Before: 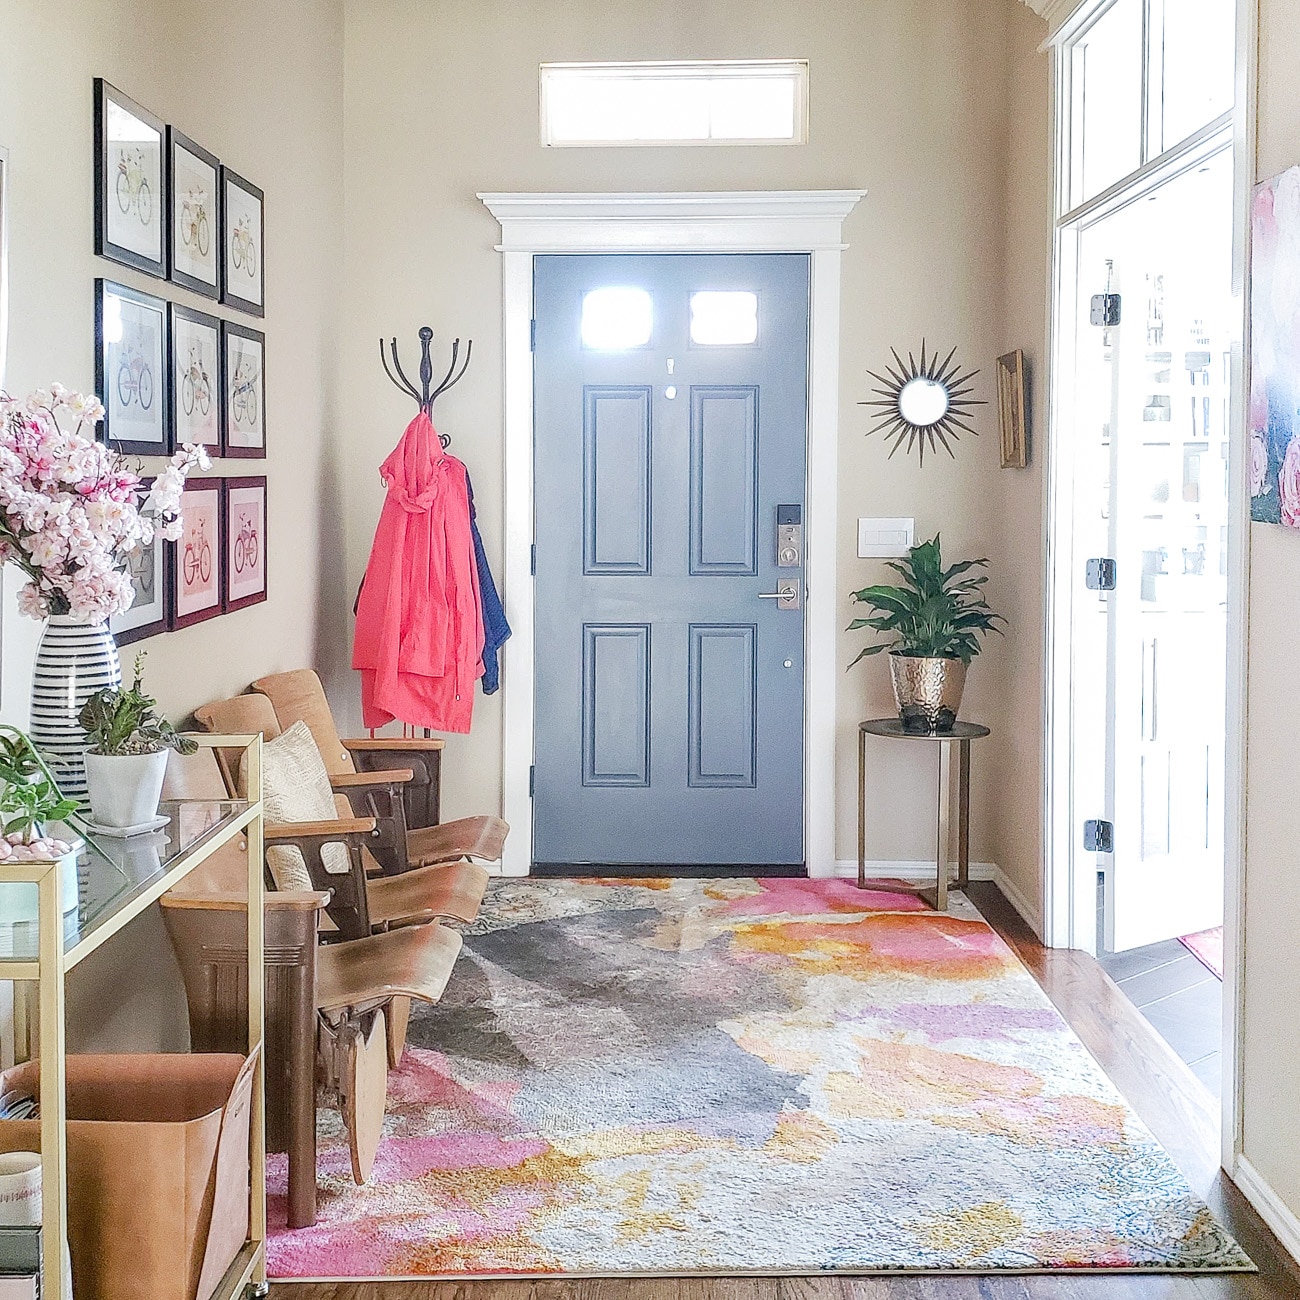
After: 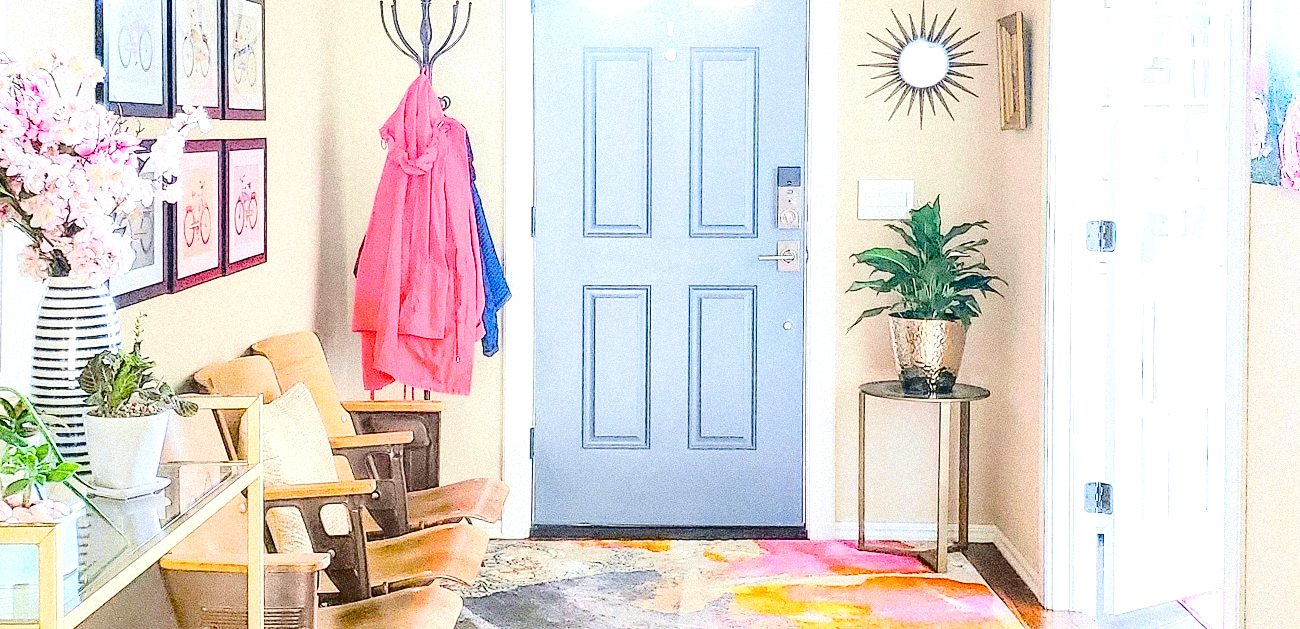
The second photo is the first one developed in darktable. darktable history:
color balance rgb: perceptual saturation grading › global saturation 20%, perceptual saturation grading › highlights -25%, perceptual saturation grading › shadows 25%
tone curve: curves: ch0 [(0.003, 0.023) (0.071, 0.052) (0.236, 0.197) (0.466, 0.557) (0.644, 0.748) (0.803, 0.88) (0.994, 0.968)]; ch1 [(0, 0) (0.262, 0.227) (0.417, 0.386) (0.469, 0.467) (0.502, 0.498) (0.528, 0.53) (0.573, 0.57) (0.605, 0.621) (0.644, 0.671) (0.686, 0.728) (0.994, 0.987)]; ch2 [(0, 0) (0.262, 0.188) (0.385, 0.353) (0.427, 0.424) (0.495, 0.493) (0.515, 0.534) (0.547, 0.556) (0.589, 0.613) (0.644, 0.748) (1, 1)], color space Lab, independent channels, preserve colors none
grain: mid-tones bias 0%
crop and rotate: top 26.056%, bottom 25.543%
exposure: exposure 0.785 EV, compensate highlight preservation false
